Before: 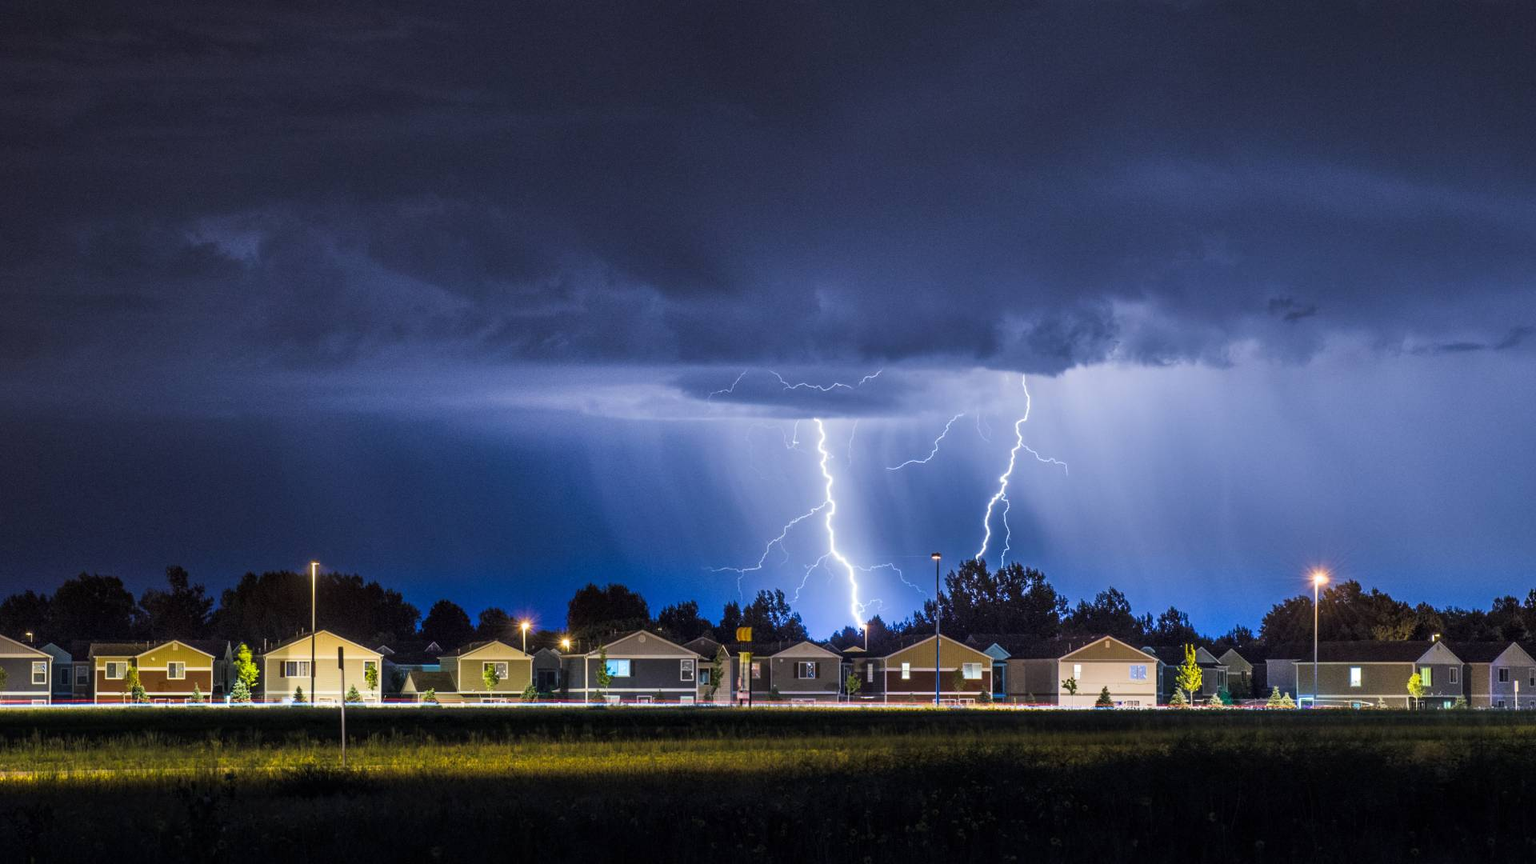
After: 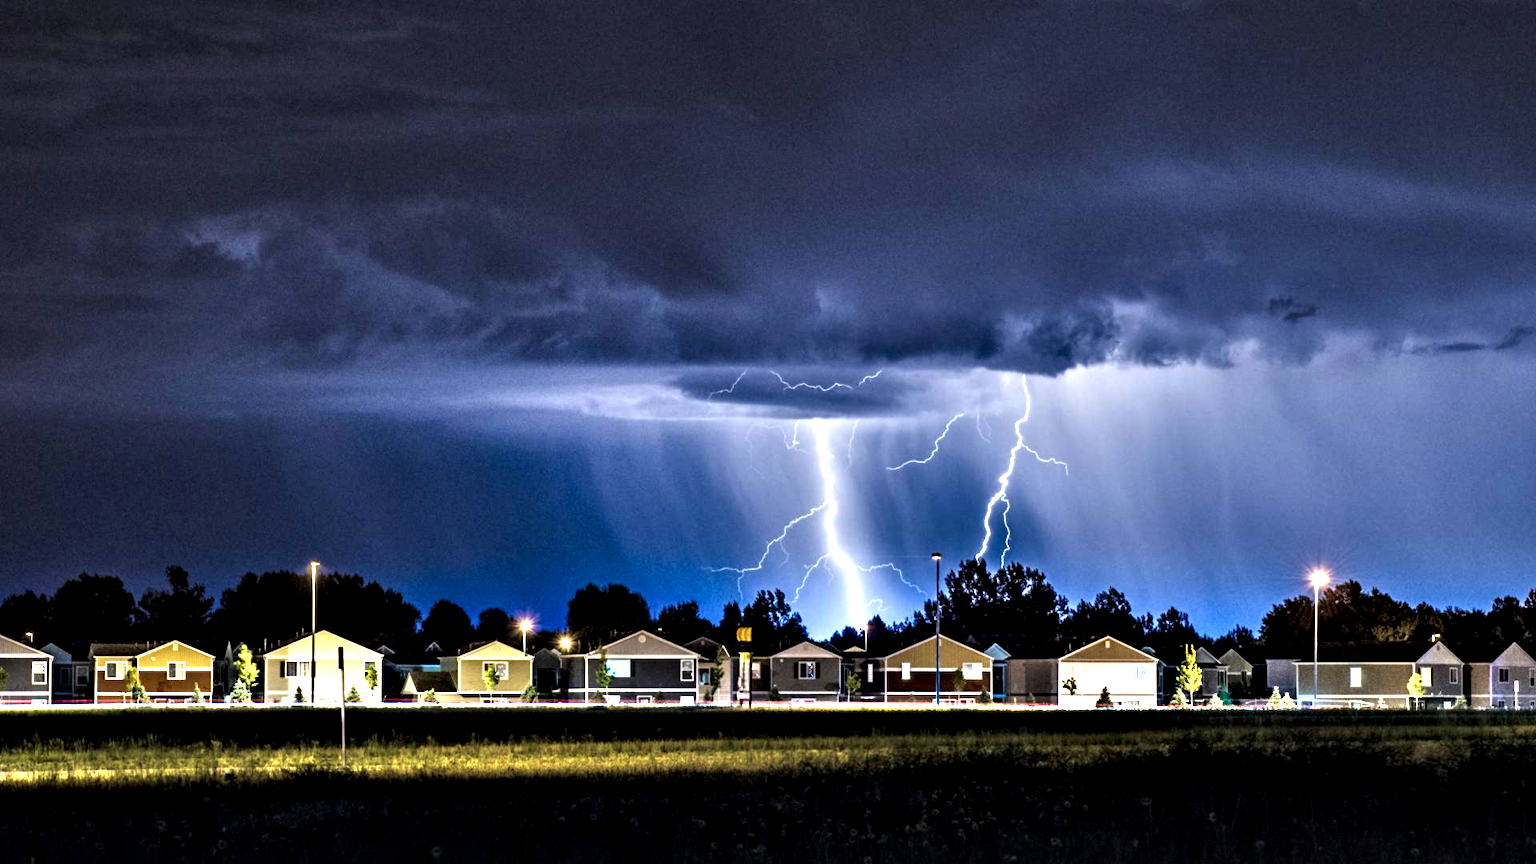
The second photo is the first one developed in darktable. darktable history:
contrast equalizer: octaves 7, y [[0.48, 0.654, 0.731, 0.706, 0.772, 0.382], [0.55 ×6], [0 ×6], [0 ×6], [0 ×6]]
